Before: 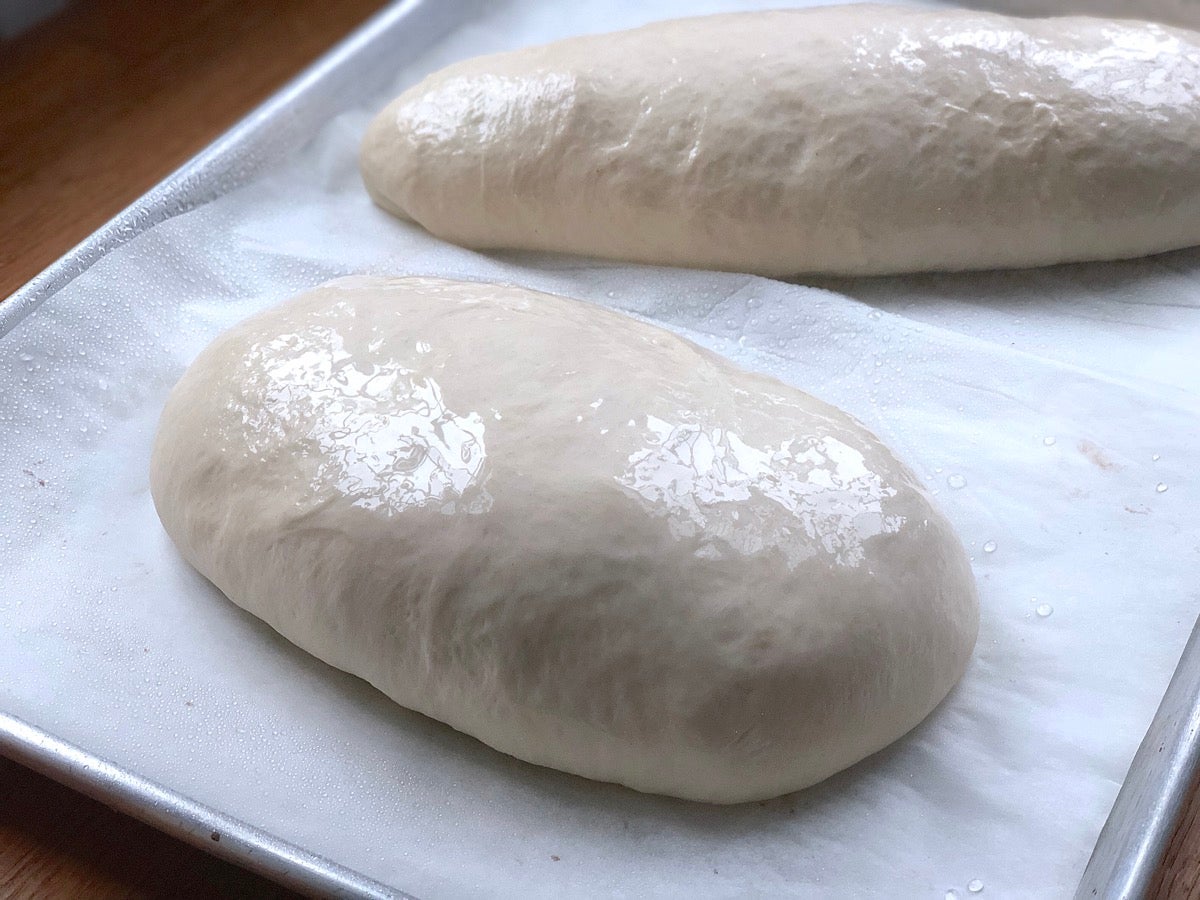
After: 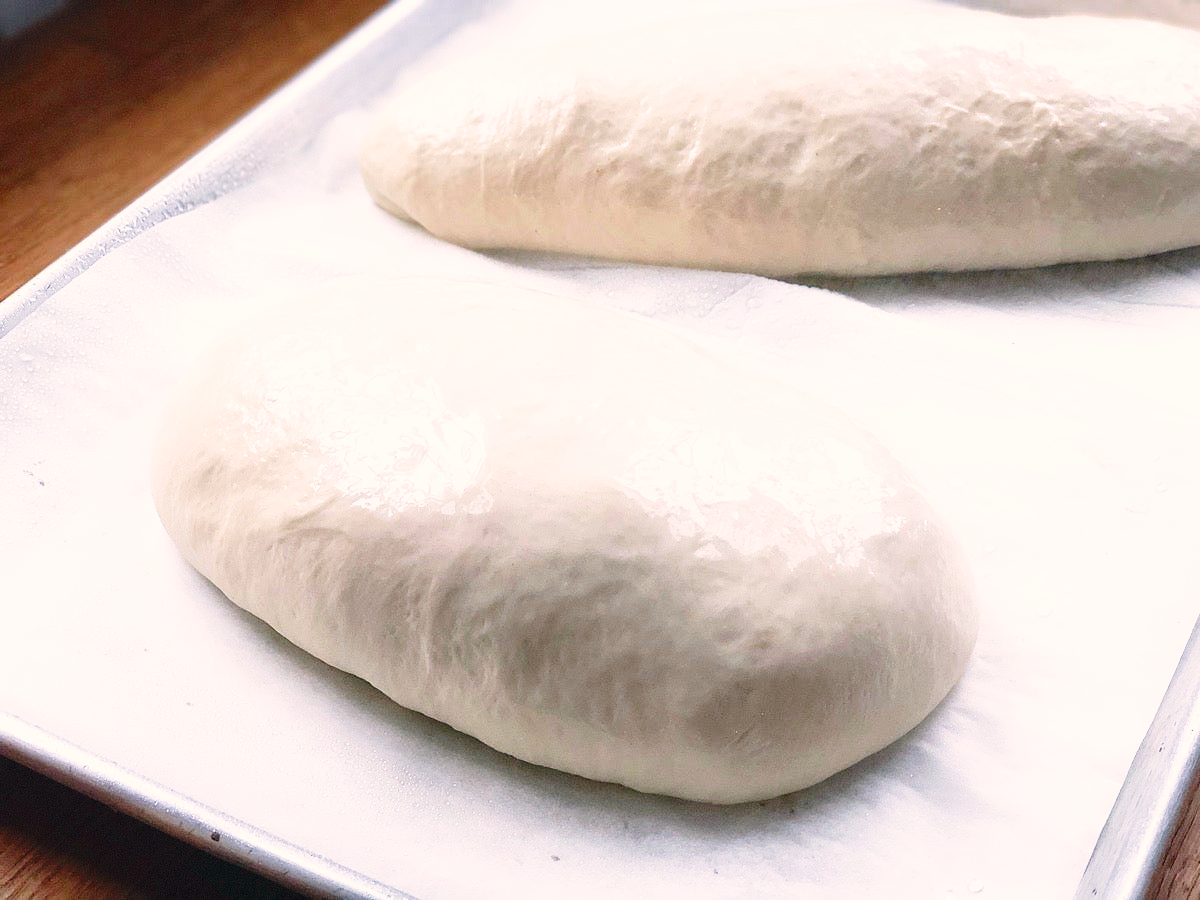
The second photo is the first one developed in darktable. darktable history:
base curve: curves: ch0 [(0, 0) (0.026, 0.03) (0.109, 0.232) (0.351, 0.748) (0.669, 0.968) (1, 1)], preserve colors none
exposure: compensate highlight preservation false
color correction: highlights a* 5.48, highlights b* 5.35, shadows a* -4.01, shadows b* -5
